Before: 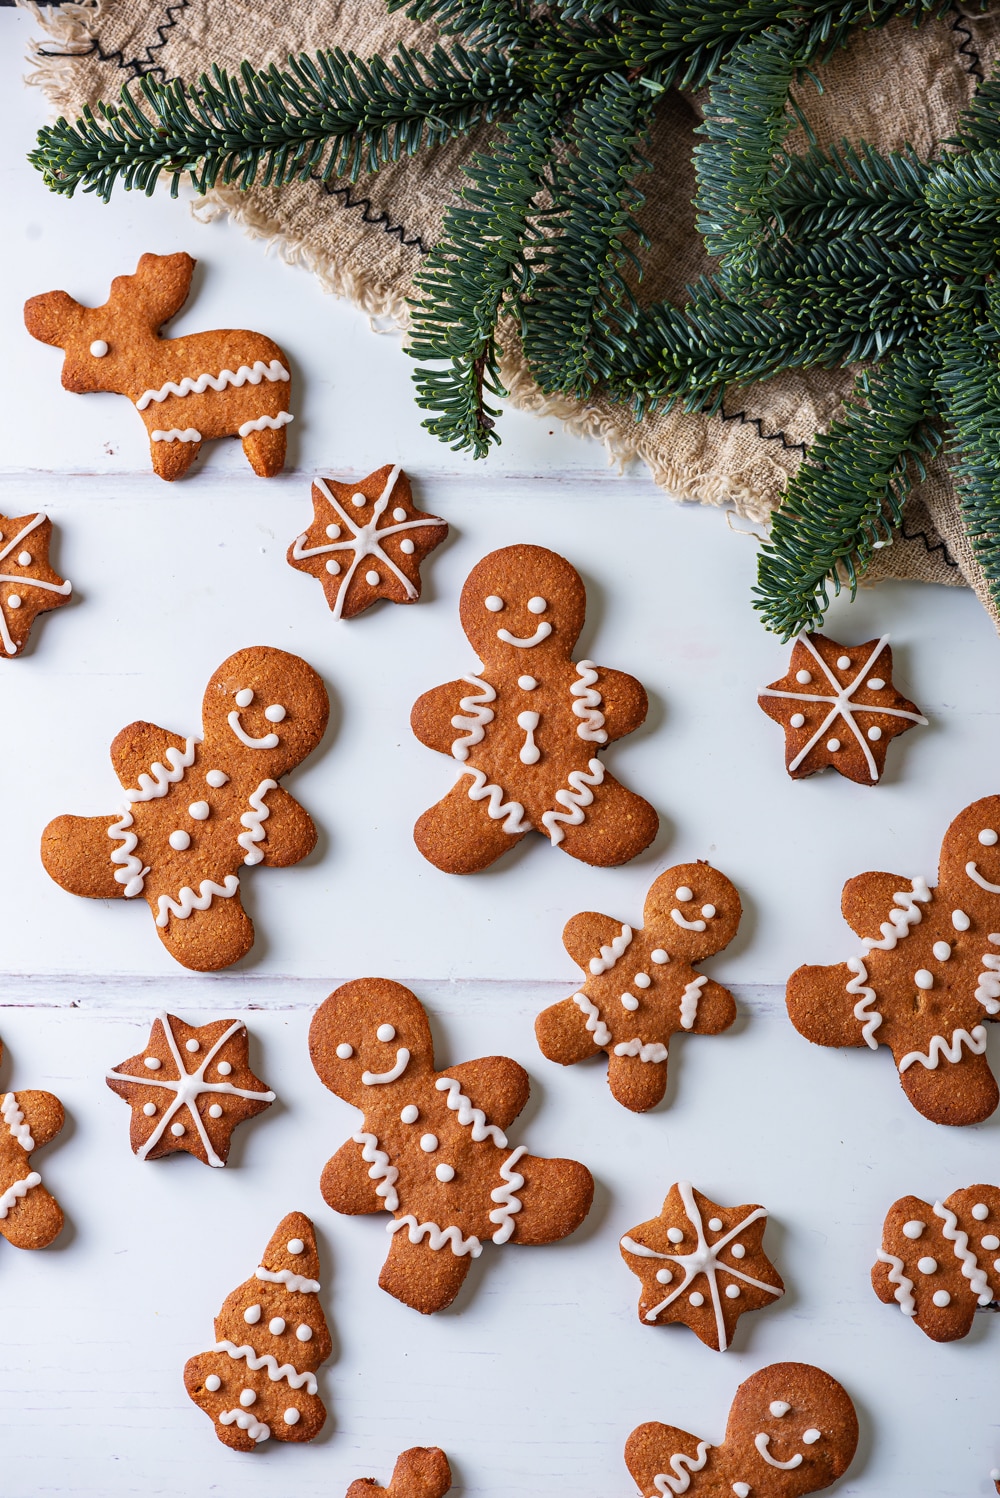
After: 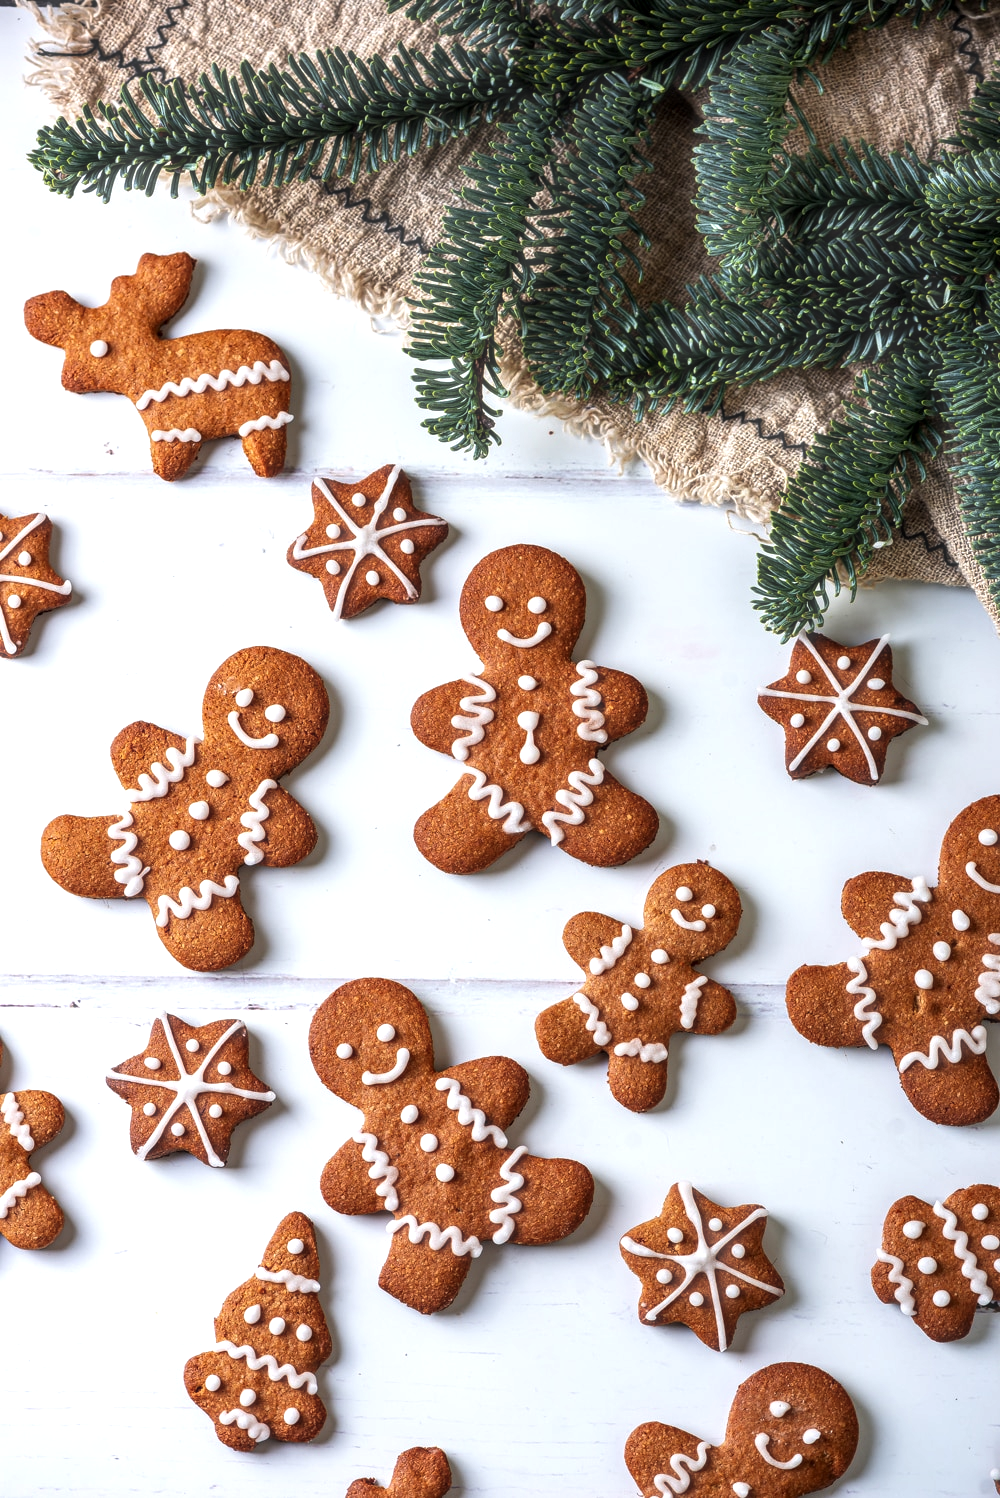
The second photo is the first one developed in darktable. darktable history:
haze removal: strength -0.108, compatibility mode true, adaptive false
color balance rgb: perceptual saturation grading › global saturation 0.645%, perceptual brilliance grading › highlights 9.317%, perceptual brilliance grading › shadows -5.008%
local contrast: detail 130%
